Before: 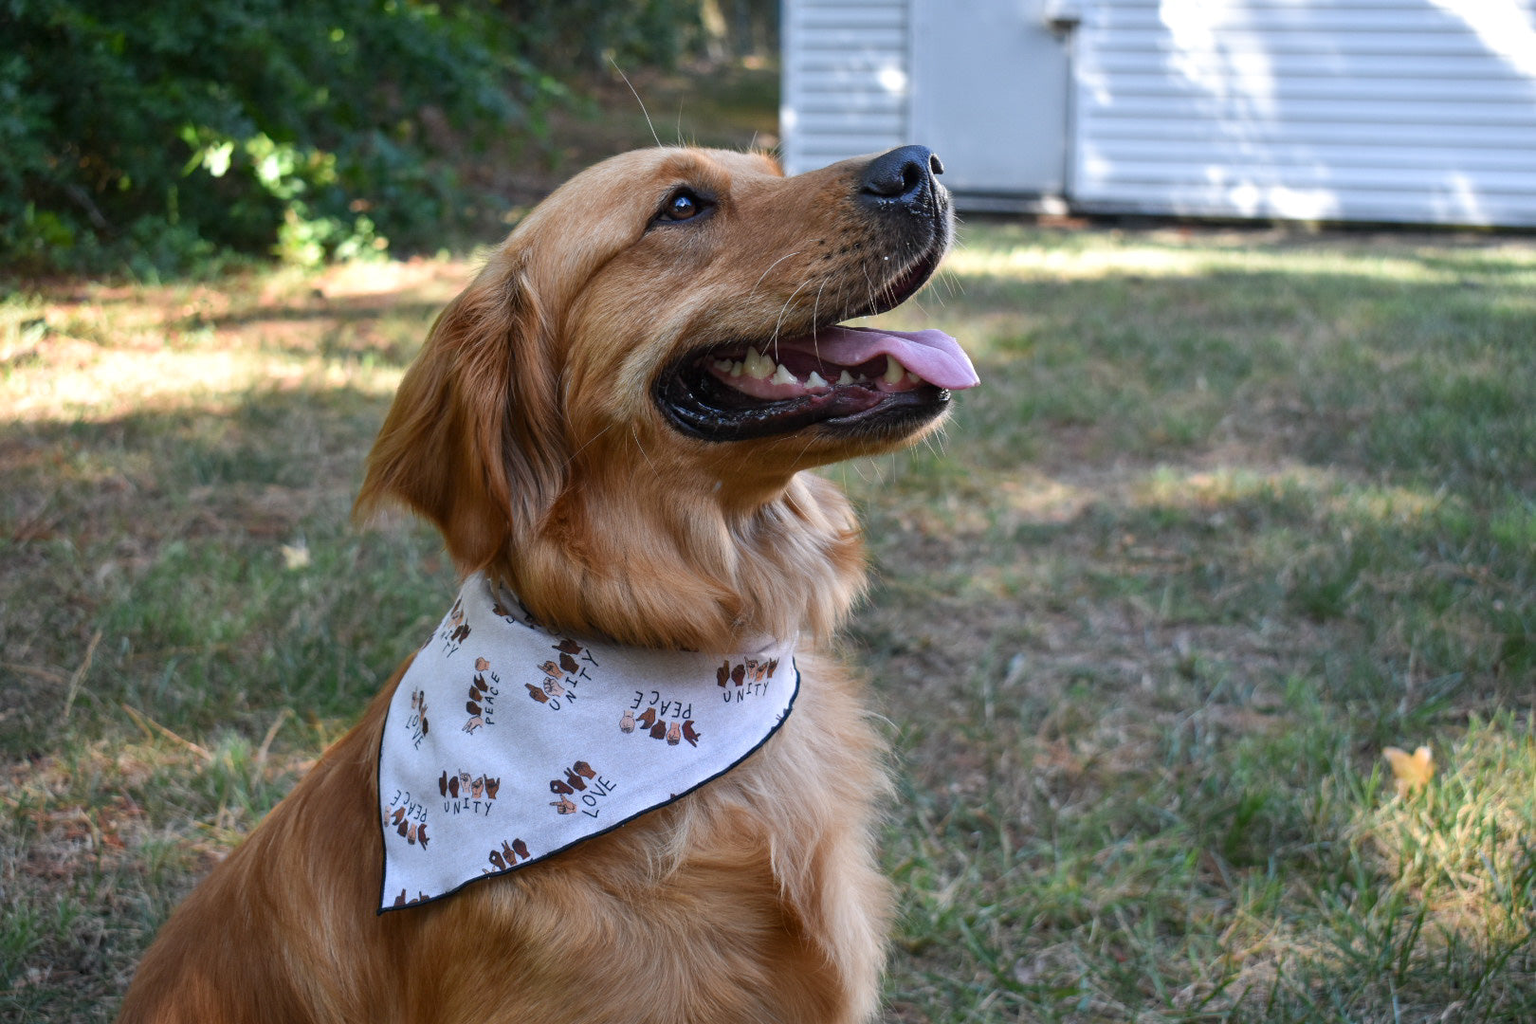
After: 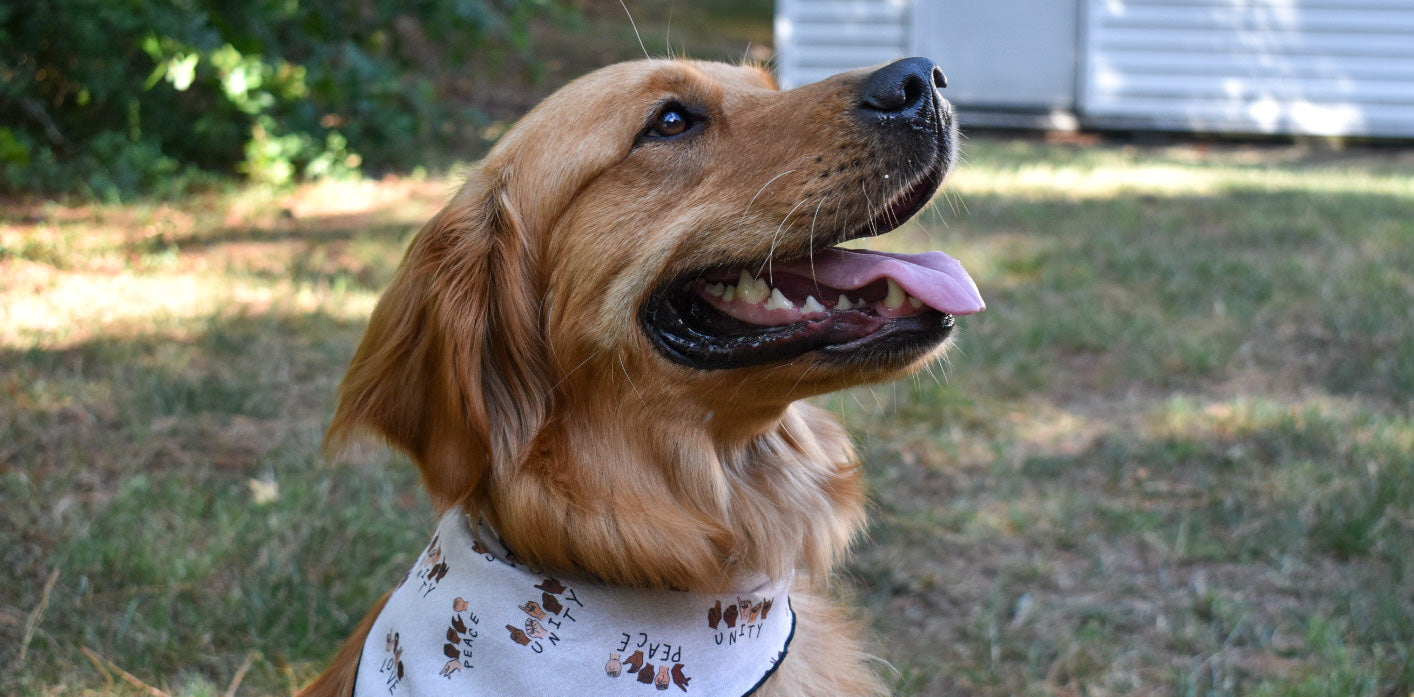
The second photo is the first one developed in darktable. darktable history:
shadows and highlights: shadows 29.61, highlights -30.47, low approximation 0.01, soften with gaussian
crop: left 3.015%, top 8.969%, right 9.647%, bottom 26.457%
